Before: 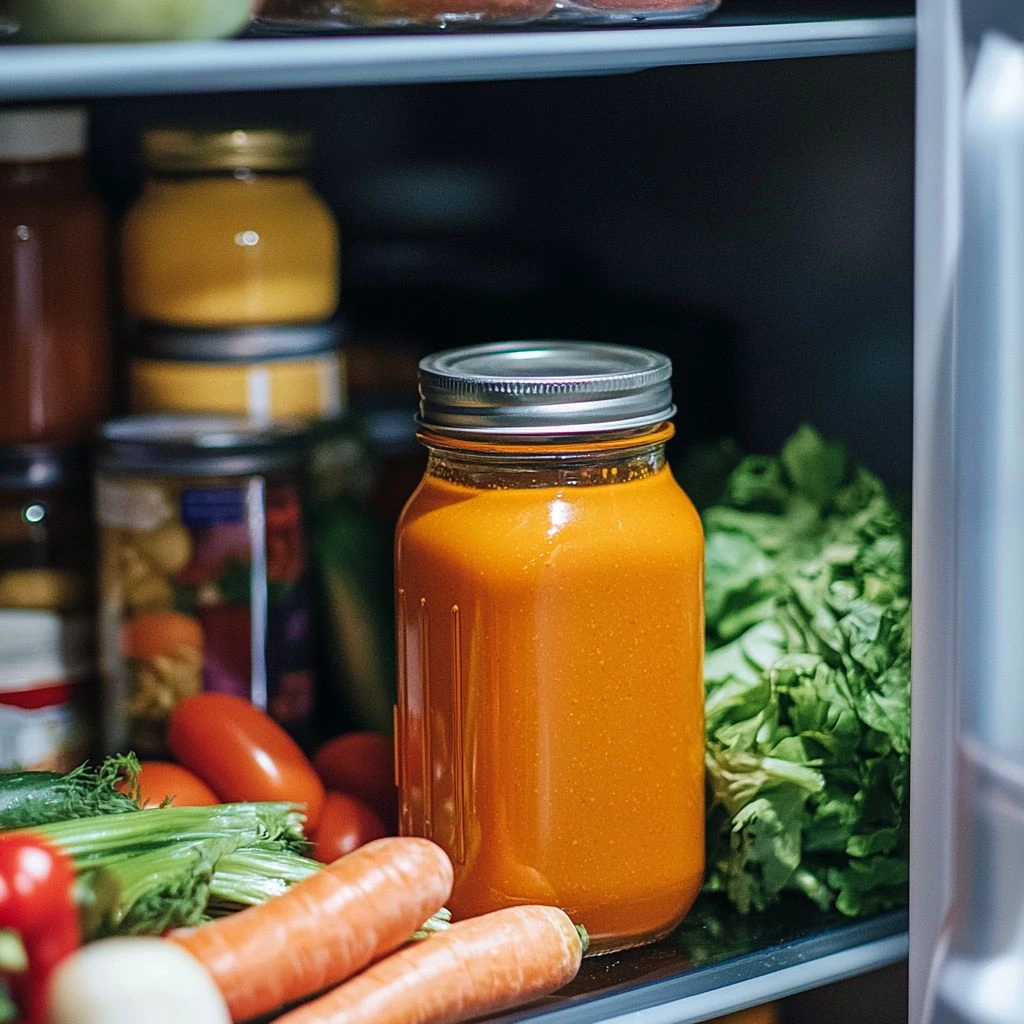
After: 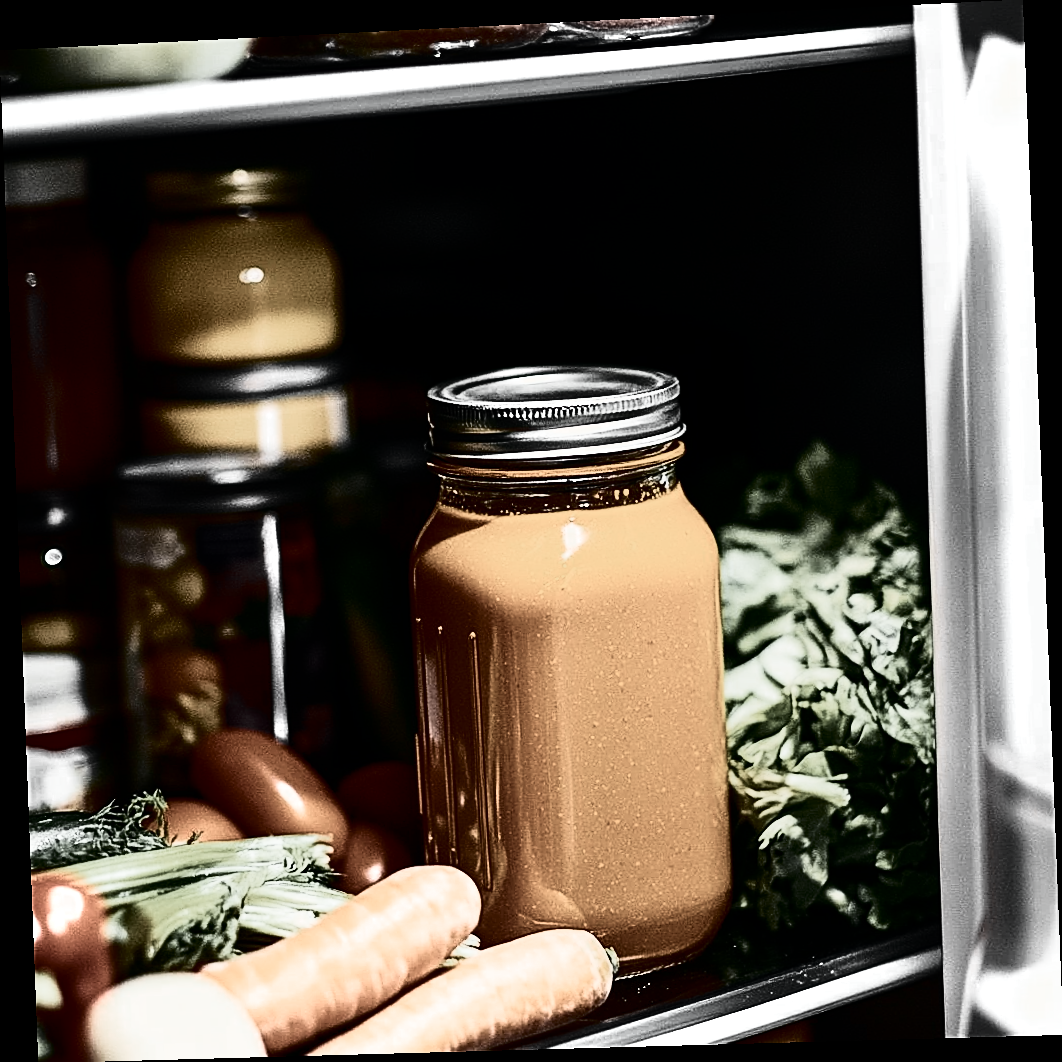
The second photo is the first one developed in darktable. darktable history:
rotate and perspective: rotation -2.22°, lens shift (horizontal) -0.022, automatic cropping off
color balance rgb: linear chroma grading › global chroma 15%, perceptual saturation grading › global saturation 30%
contrast brightness saturation: contrast 0.5, saturation -0.1
shadows and highlights: shadows -62.32, white point adjustment -5.22, highlights 61.59
color zones: curves: ch0 [(0, 0.613) (0.01, 0.613) (0.245, 0.448) (0.498, 0.529) (0.642, 0.665) (0.879, 0.777) (0.99, 0.613)]; ch1 [(0, 0.035) (0.121, 0.189) (0.259, 0.197) (0.415, 0.061) (0.589, 0.022) (0.732, 0.022) (0.857, 0.026) (0.991, 0.053)]
white balance: red 1.045, blue 0.932
sharpen: on, module defaults
